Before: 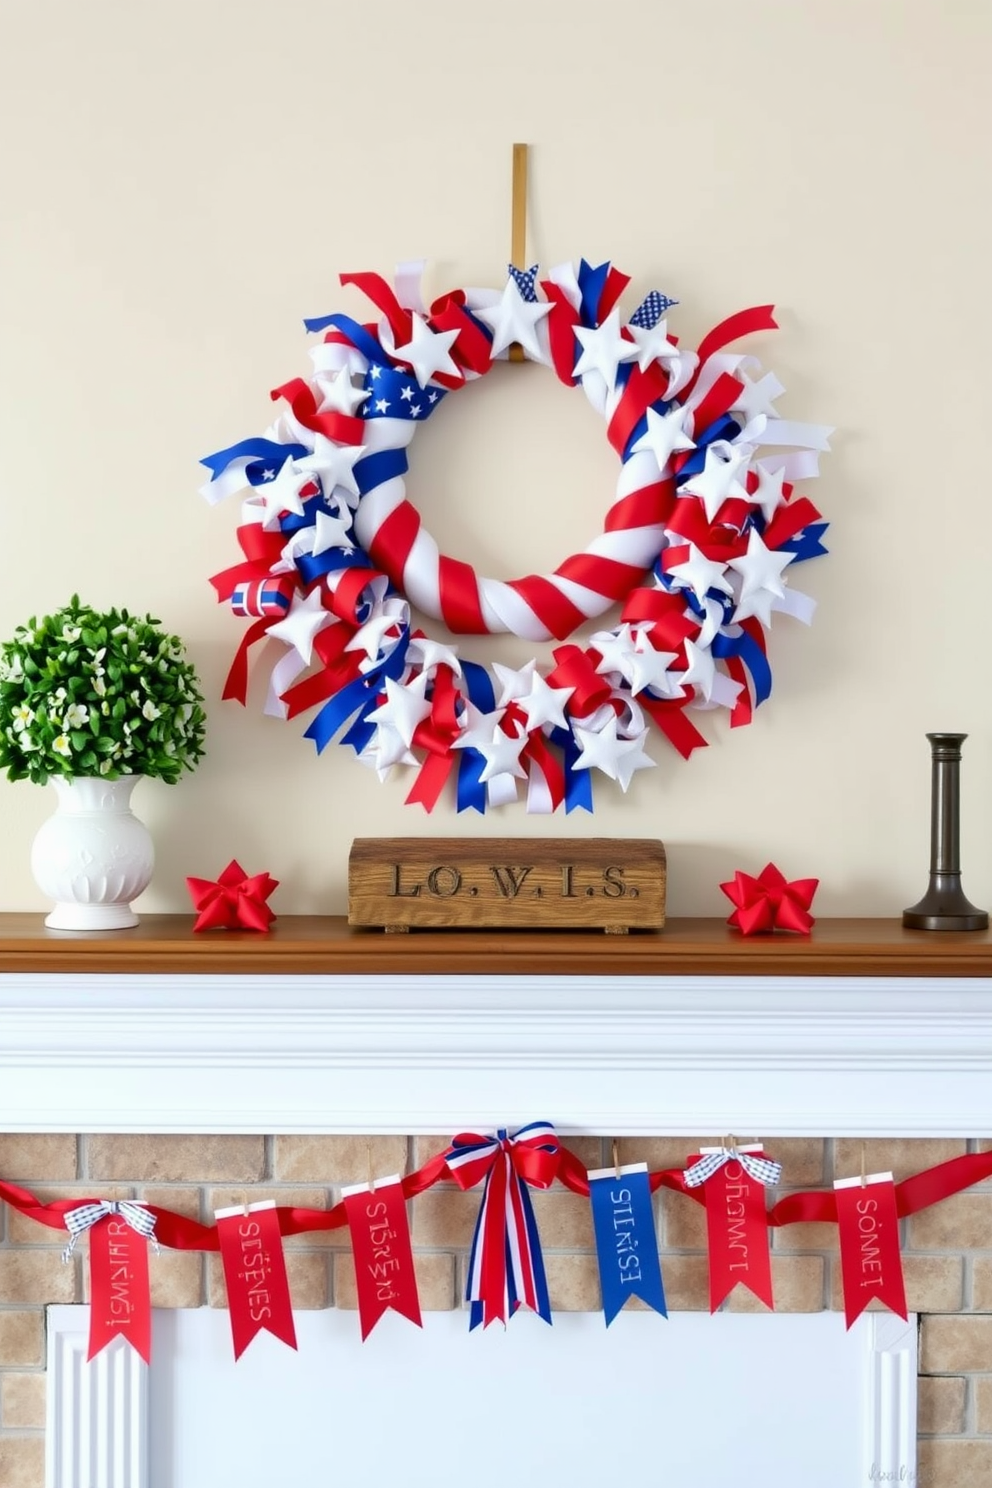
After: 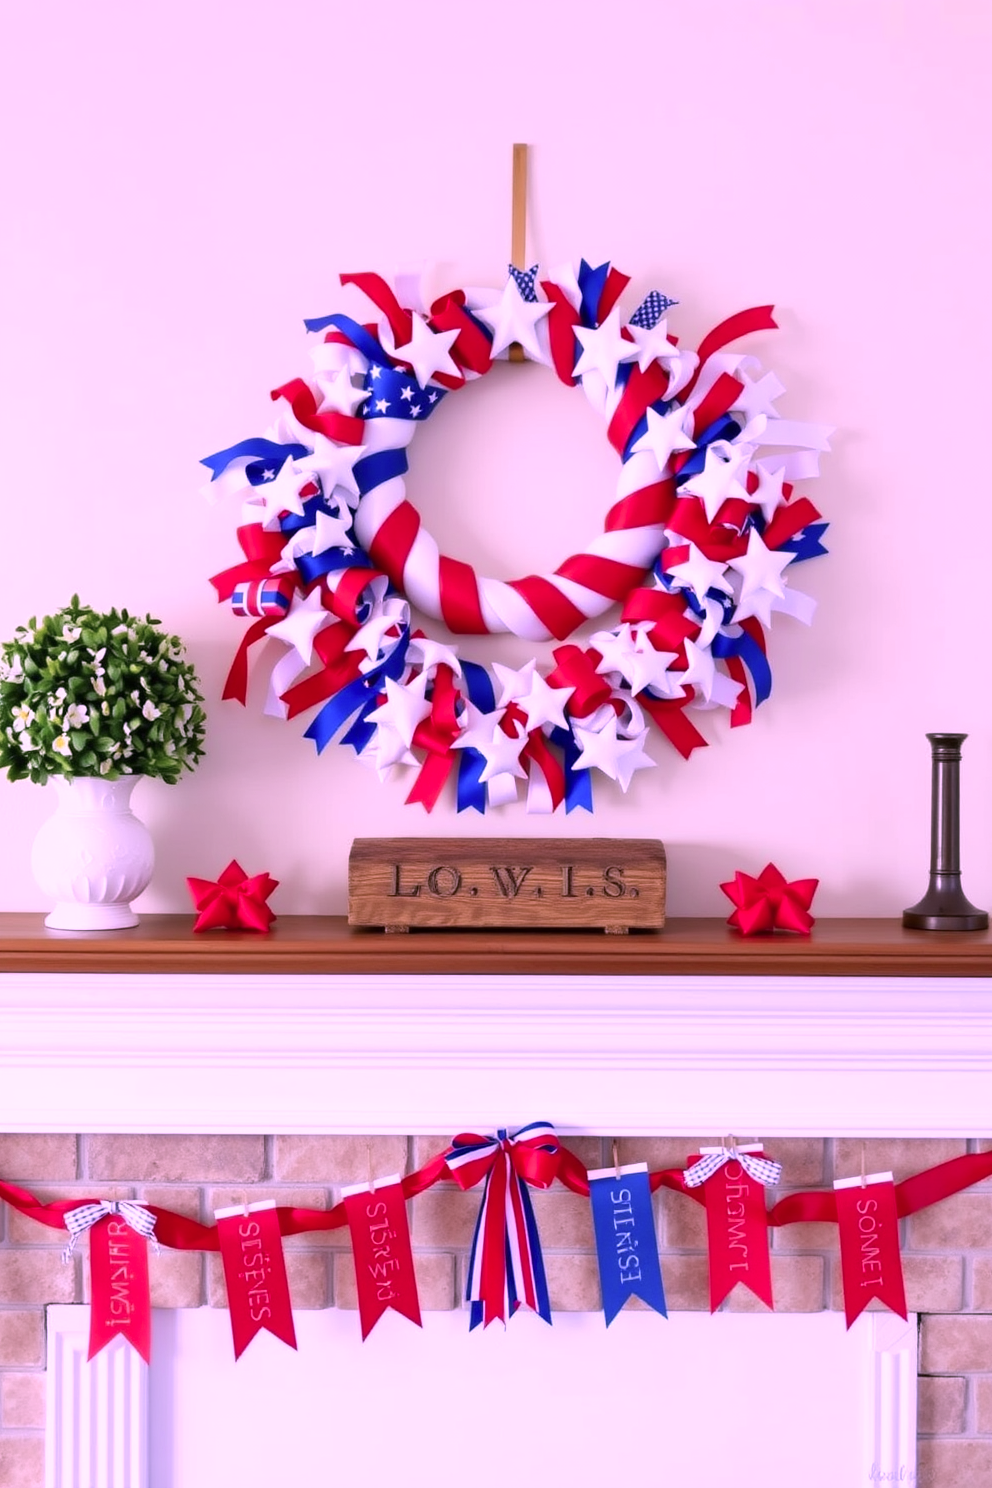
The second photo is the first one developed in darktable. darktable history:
color calibration: output R [1.107, -0.012, -0.003, 0], output B [0, 0, 1.308, 0], illuminant as shot in camera, x 0.358, y 0.373, temperature 4628.91 K
